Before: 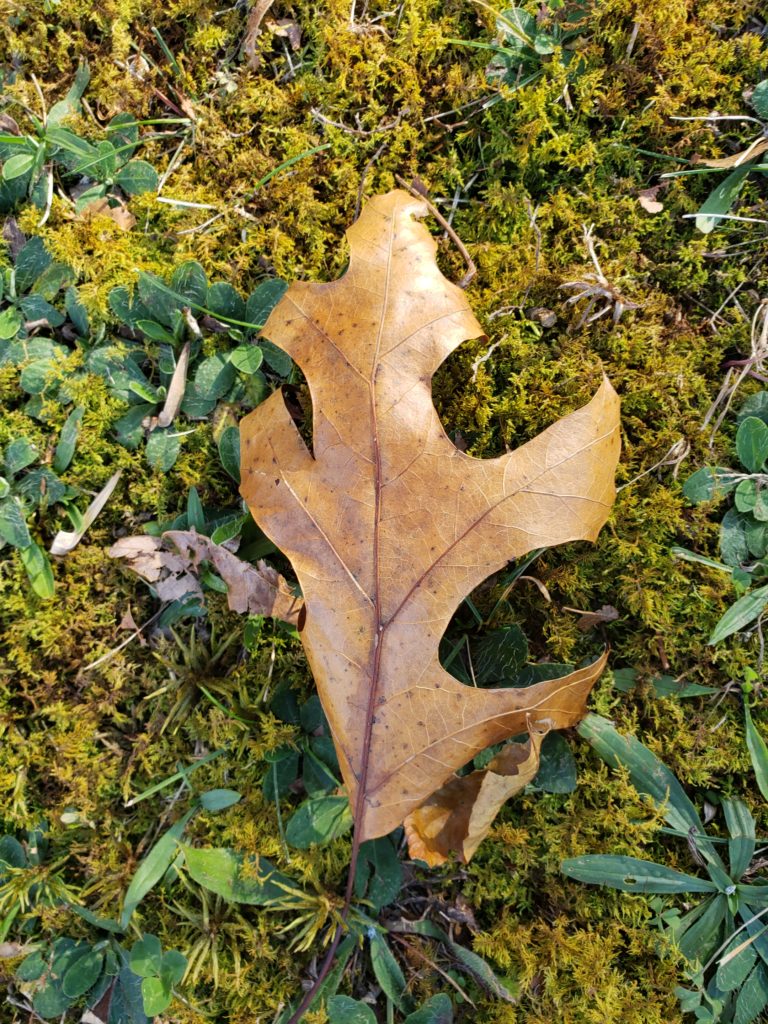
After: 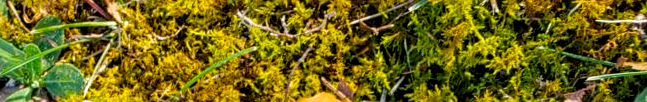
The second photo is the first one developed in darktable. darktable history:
local contrast: on, module defaults
exposure: black level correction 0.001, exposure 0.014 EV, compensate highlight preservation false
color balance rgb: perceptual saturation grading › global saturation 40%, global vibrance 15%
crop and rotate: left 9.644%, top 9.491%, right 6.021%, bottom 80.509%
sharpen: amount 0.2
